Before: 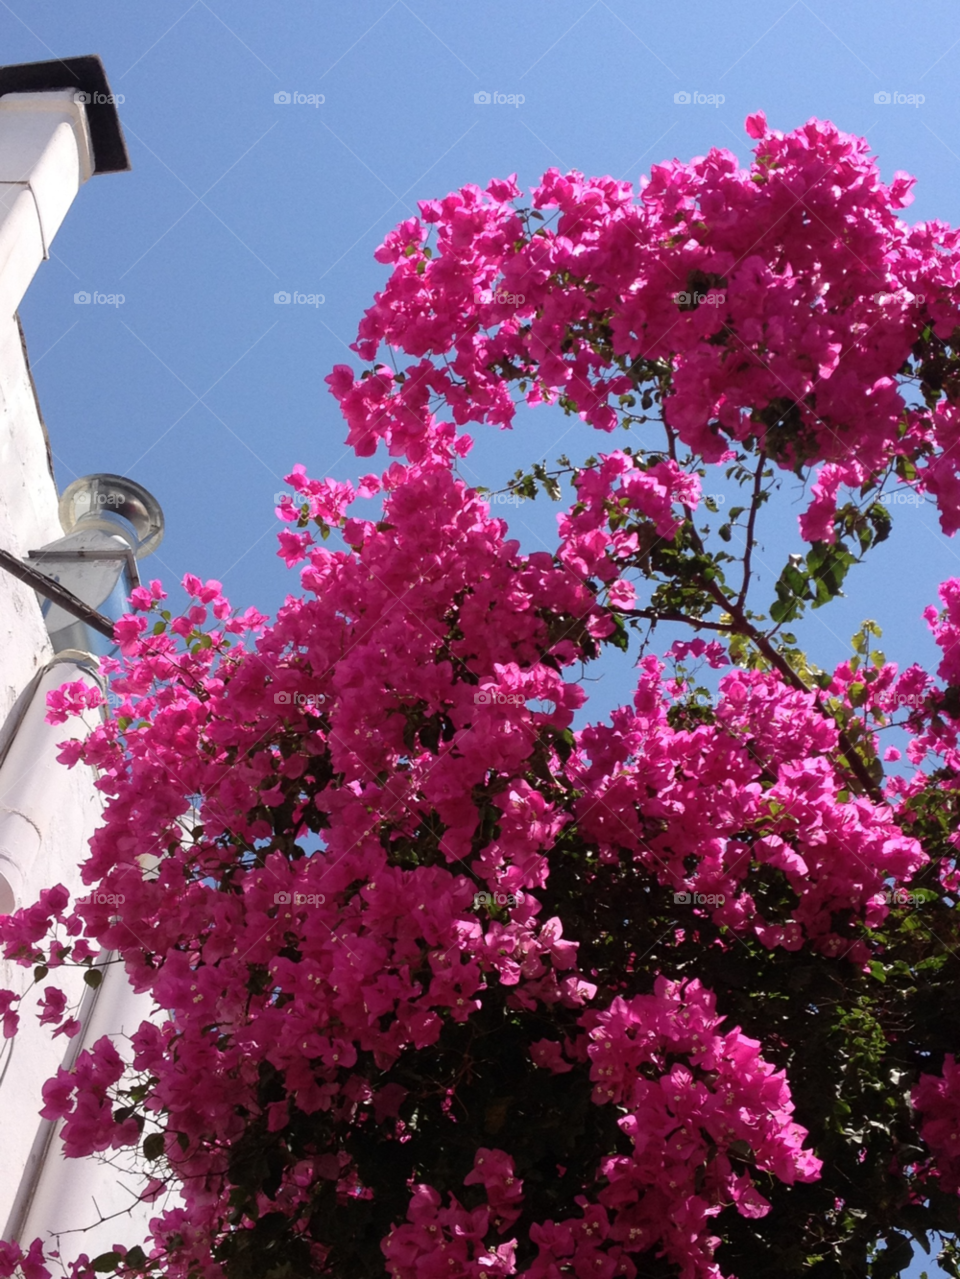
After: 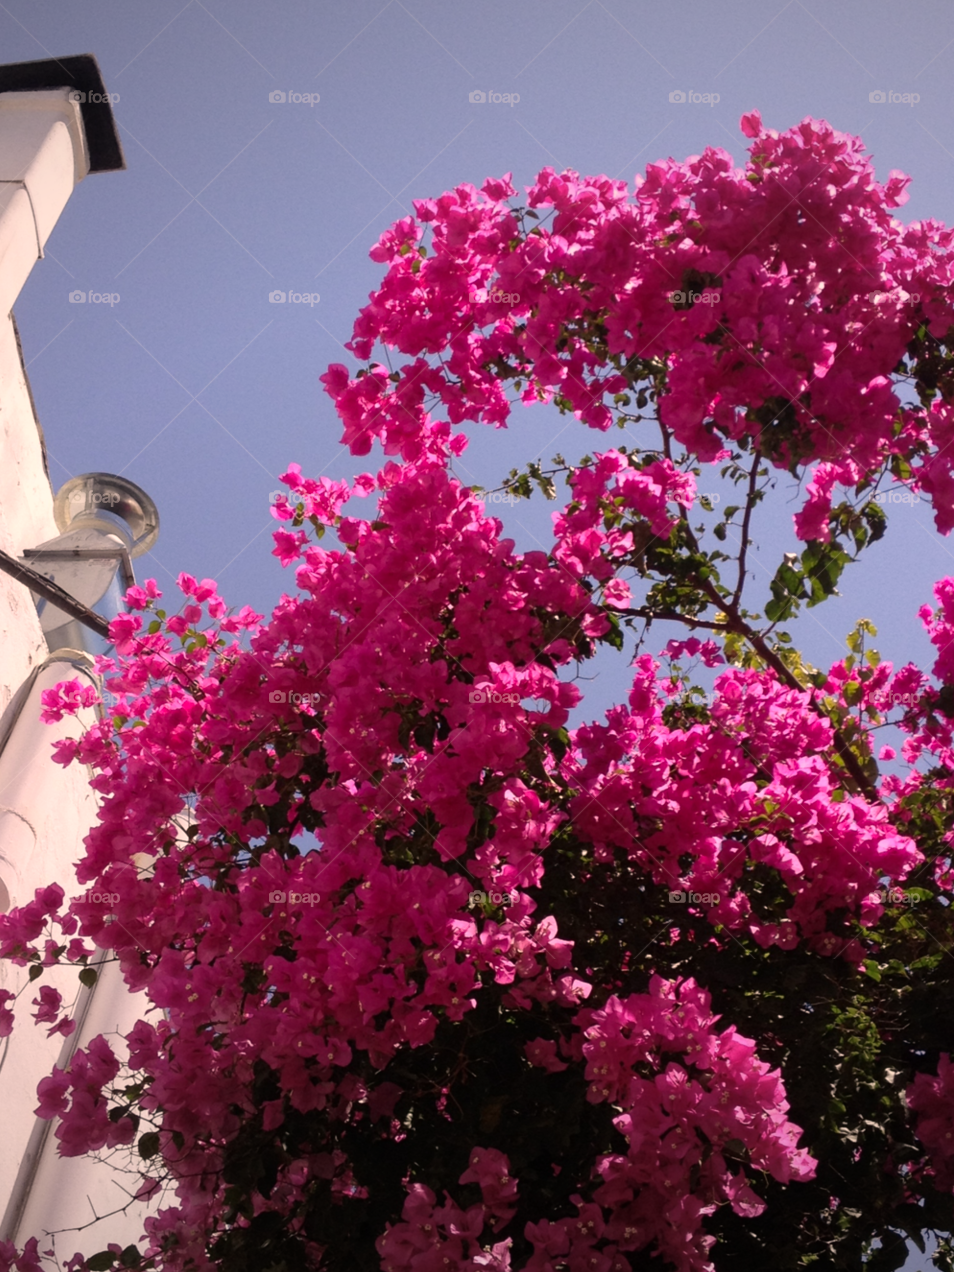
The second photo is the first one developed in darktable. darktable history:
vignetting: fall-off radius 100.08%, brightness -0.456, saturation -0.302, width/height ratio 1.343
crop and rotate: left 0.523%, top 0.138%, bottom 0.339%
color correction: highlights a* 11.66, highlights b* 12.26
